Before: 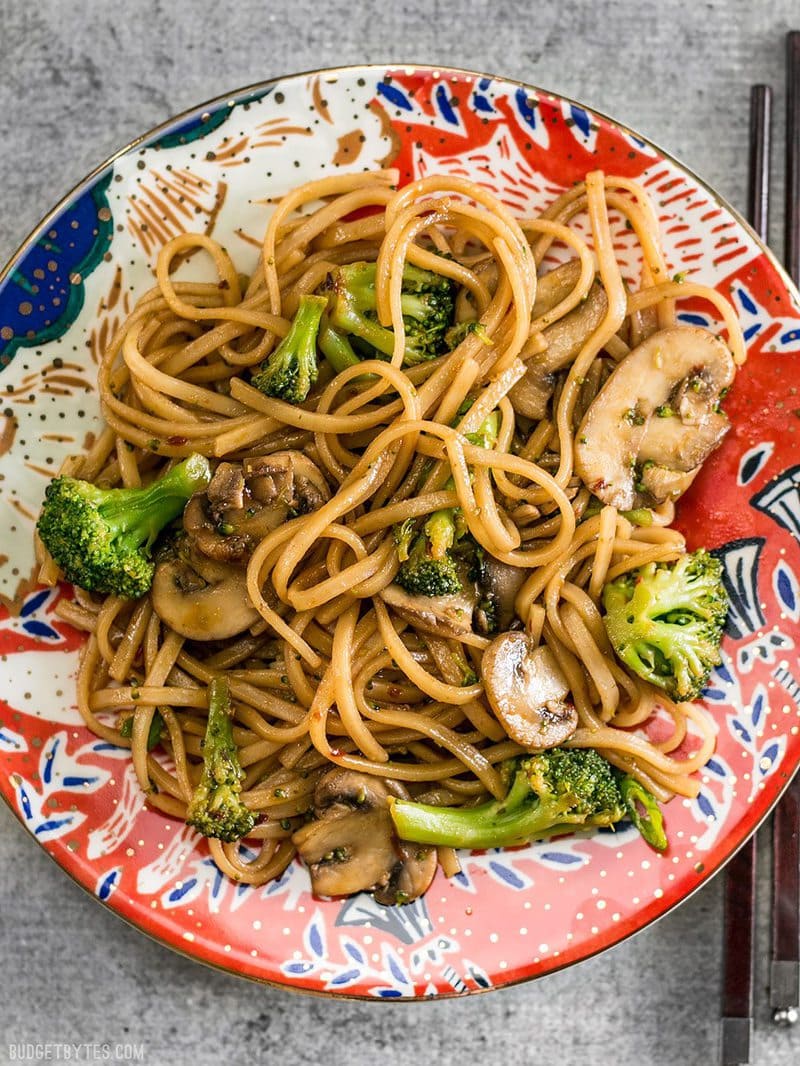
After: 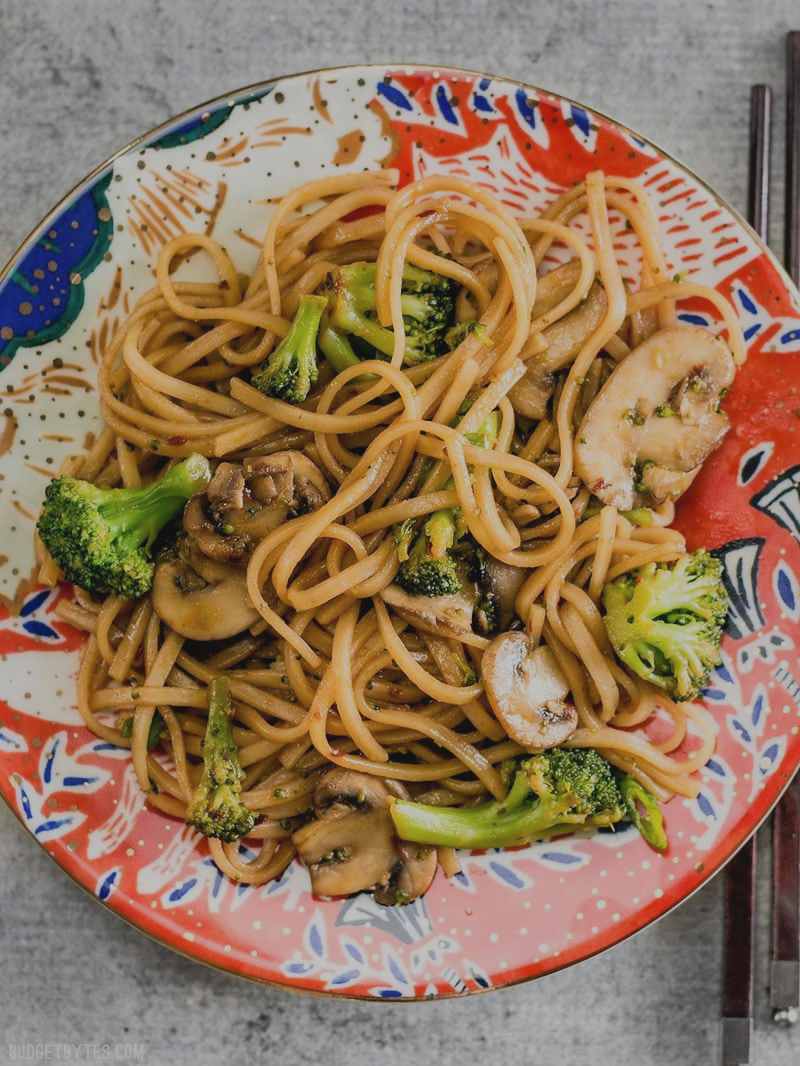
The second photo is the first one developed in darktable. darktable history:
contrast brightness saturation: contrast -0.079, brightness -0.03, saturation -0.114
filmic rgb: black relative exposure -7.65 EV, white relative exposure 4.56 EV, threshold 3.02 EV, hardness 3.61, enable highlight reconstruction true
contrast equalizer: y [[0.5, 0.5, 0.5, 0.515, 0.749, 0.84], [0.5 ×6], [0.5 ×6], [0, 0, 0, 0.001, 0.067, 0.262], [0 ×6]], mix -0.214
shadows and highlights: on, module defaults
